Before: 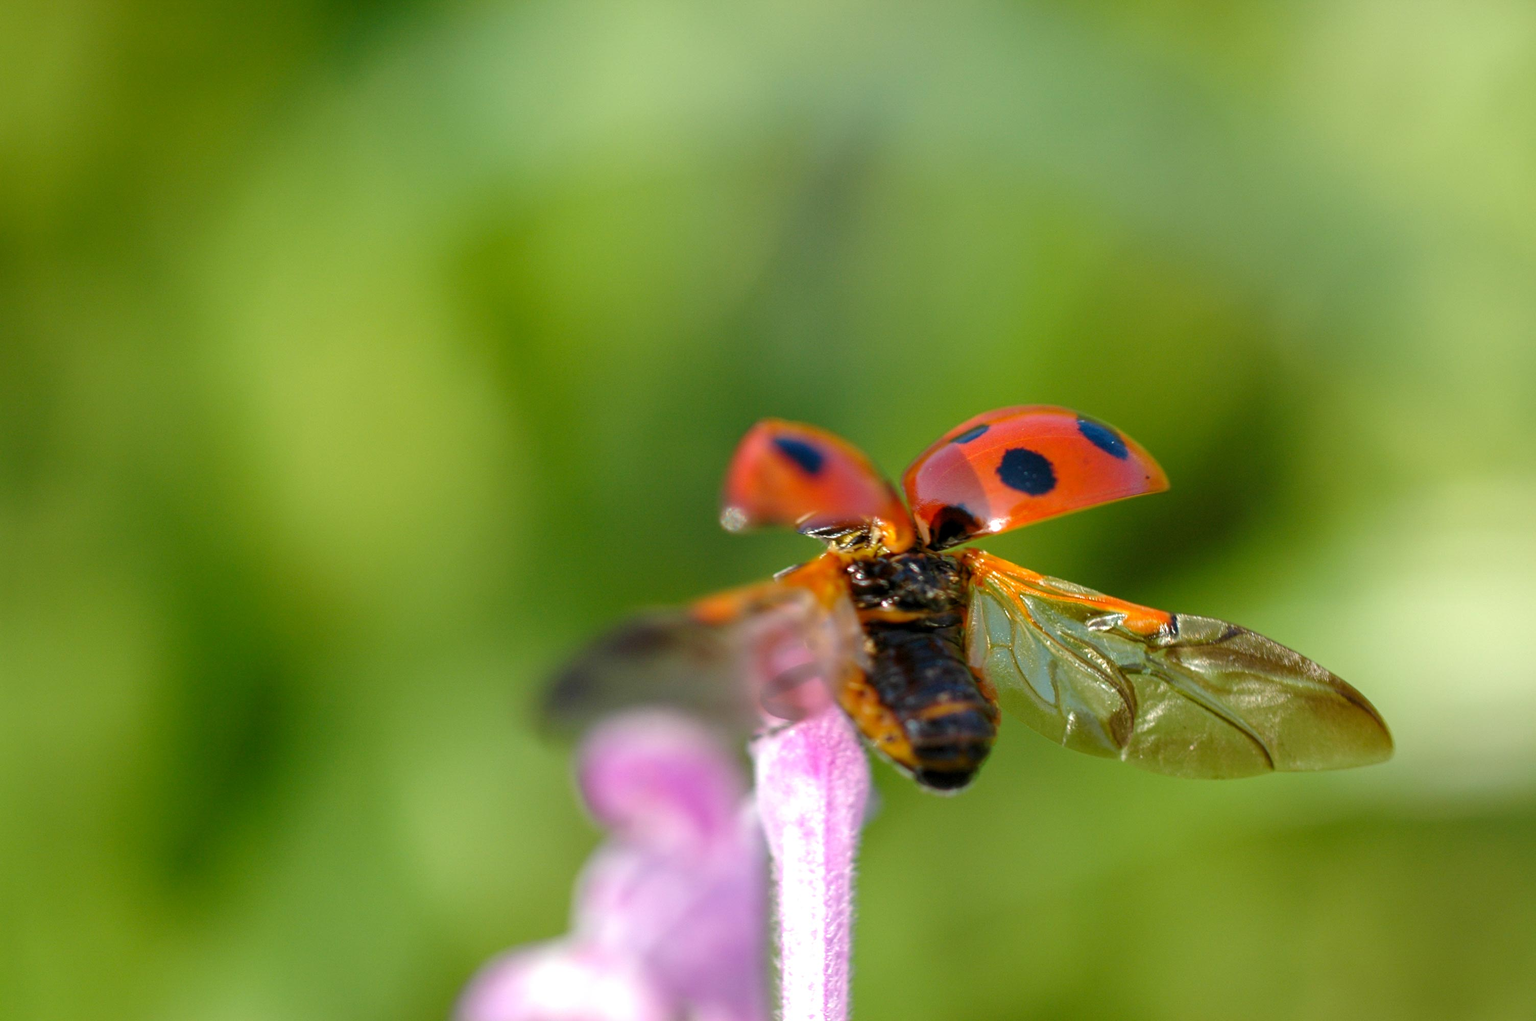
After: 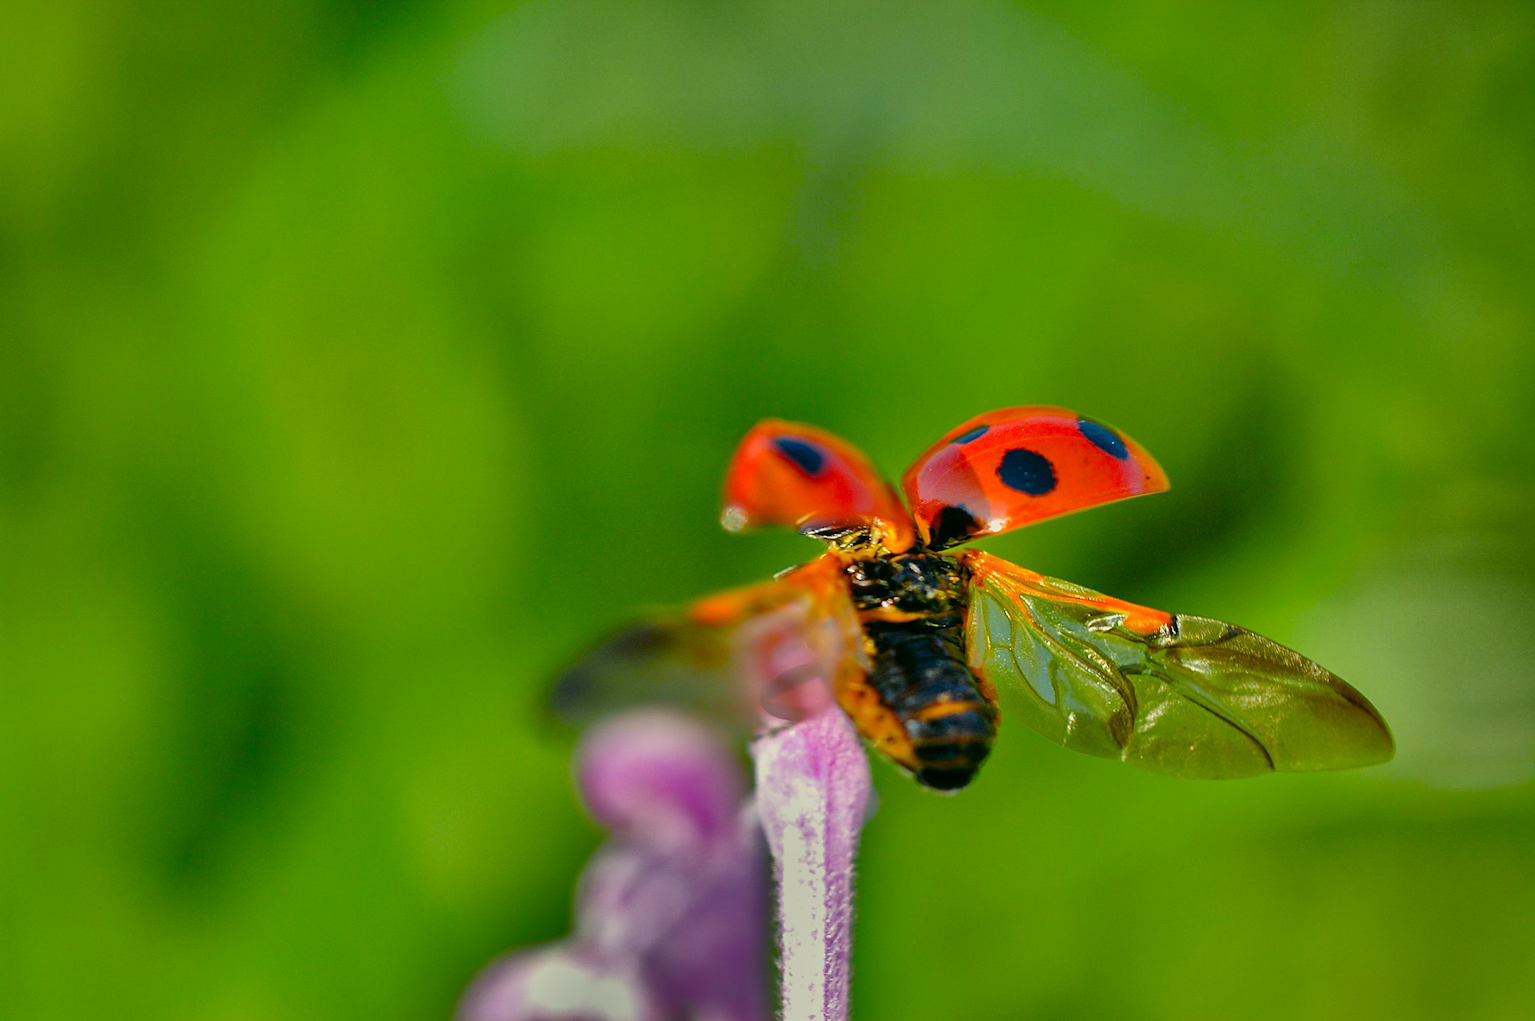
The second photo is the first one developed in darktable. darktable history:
filmic rgb: black relative exposure -9.51 EV, white relative exposure 3.04 EV, hardness 6.18
color correction: highlights a* -0.562, highlights b* 9.46, shadows a* -9.4, shadows b* 0.592
color balance rgb: perceptual saturation grading › global saturation 0.421%, perceptual saturation grading › highlights -17.305%, perceptual saturation grading › mid-tones 32.783%, perceptual saturation grading › shadows 50.368%, global vibrance 9.411%
sharpen: on, module defaults
exposure: exposure -0.176 EV, compensate highlight preservation false
shadows and highlights: radius 122.57, shadows 99.96, white point adjustment -2.97, highlights -99.51, soften with gaussian
color zones: curves: ch0 [(0.224, 0.526) (0.75, 0.5)]; ch1 [(0.055, 0.526) (0.224, 0.761) (0.377, 0.526) (0.75, 0.5)]
tone equalizer: smoothing diameter 24.91%, edges refinement/feathering 11.05, preserve details guided filter
